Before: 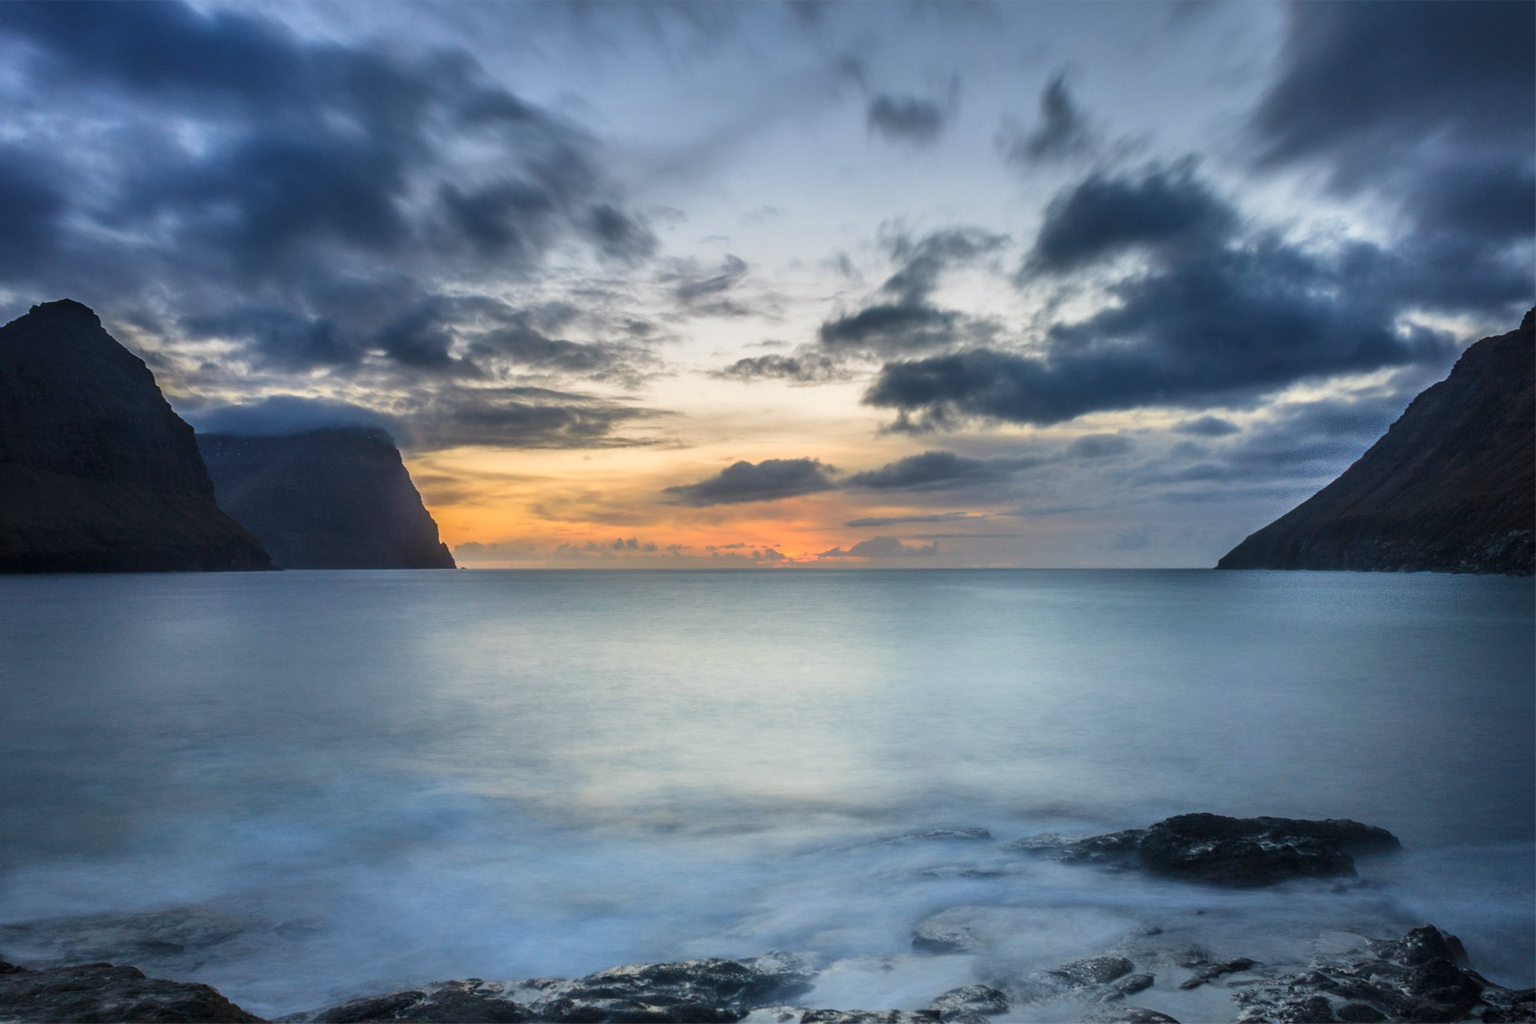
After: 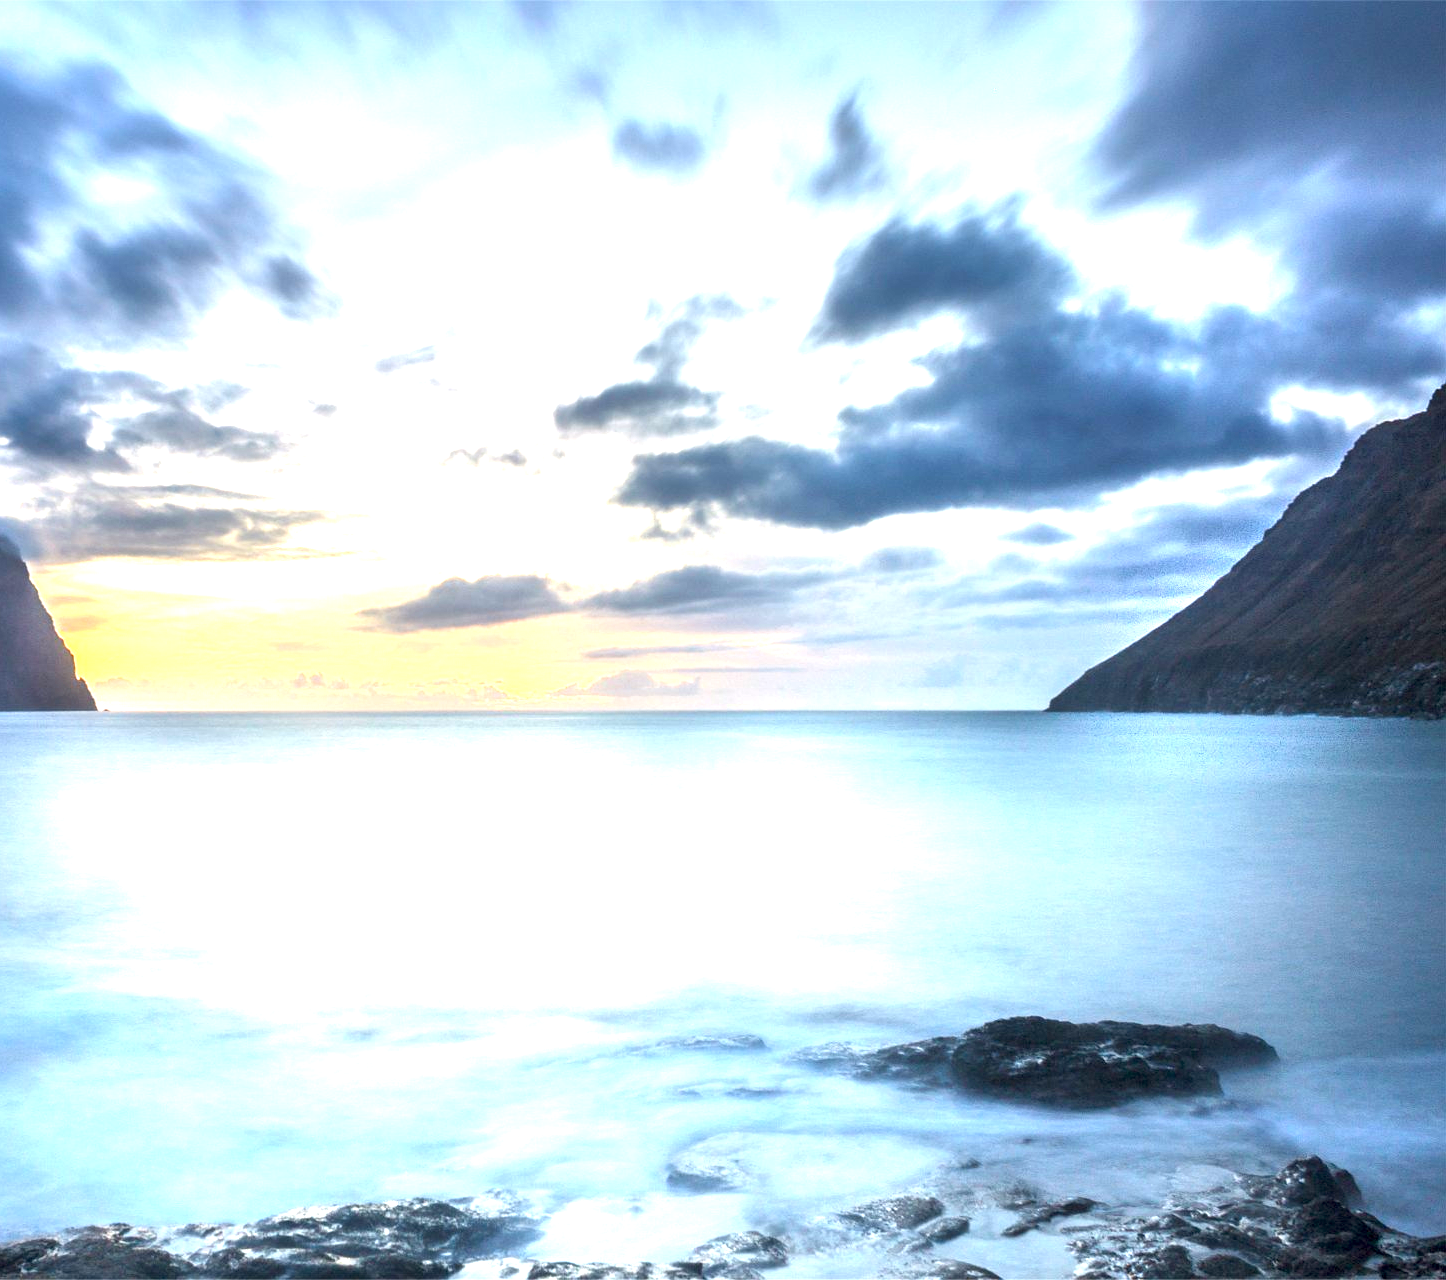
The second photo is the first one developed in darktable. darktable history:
crop and rotate: left 24.673%
exposure: black level correction 0.001, exposure 1.994 EV, compensate highlight preservation false
